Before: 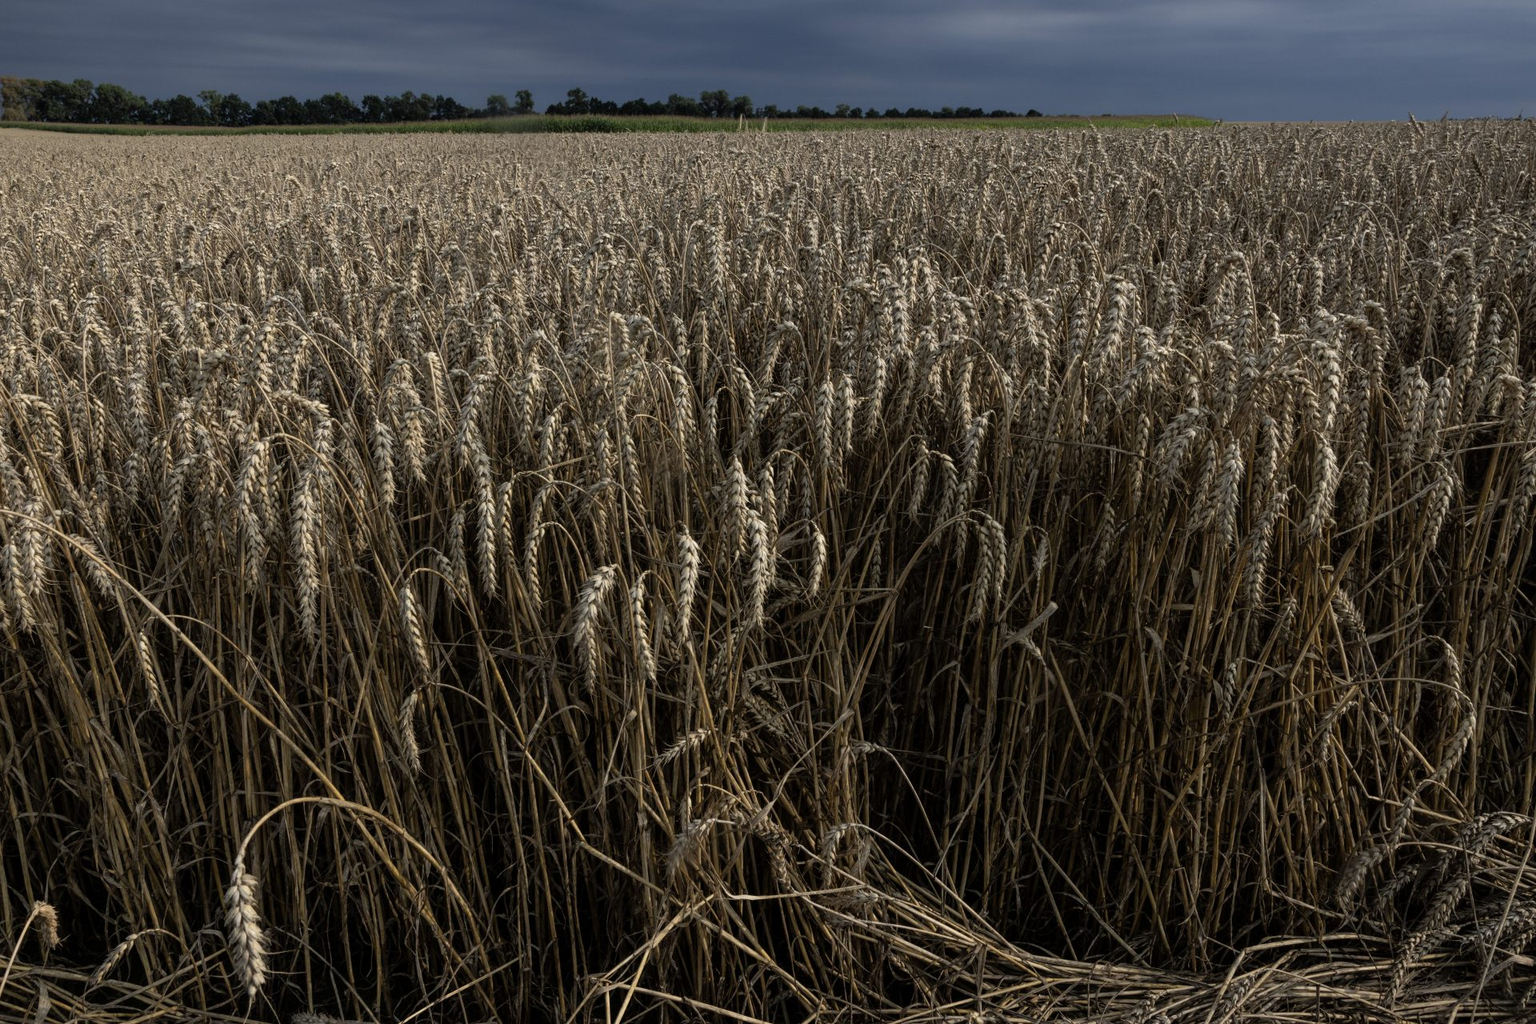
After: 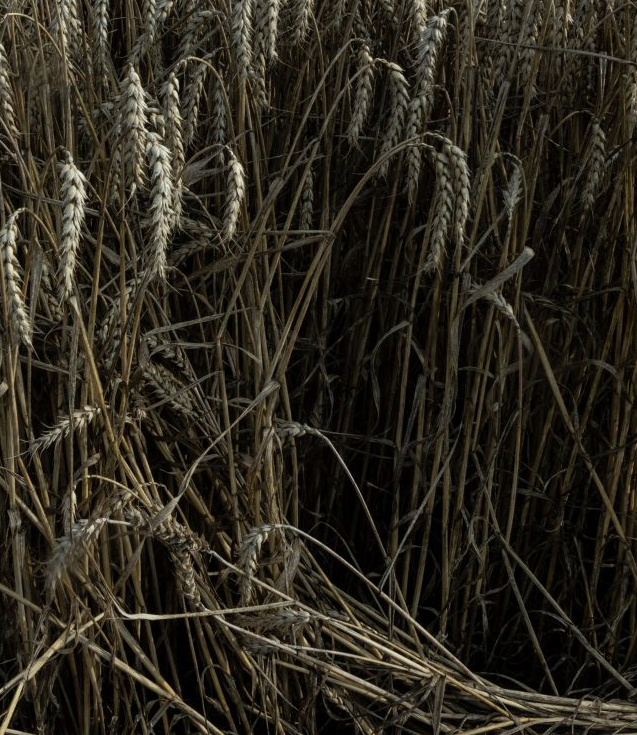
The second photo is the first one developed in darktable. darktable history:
crop: left 41.057%, top 39.494%, right 25.719%, bottom 3.061%
color calibration: illuminant as shot in camera, x 0.358, y 0.362, temperature 4567.45 K
